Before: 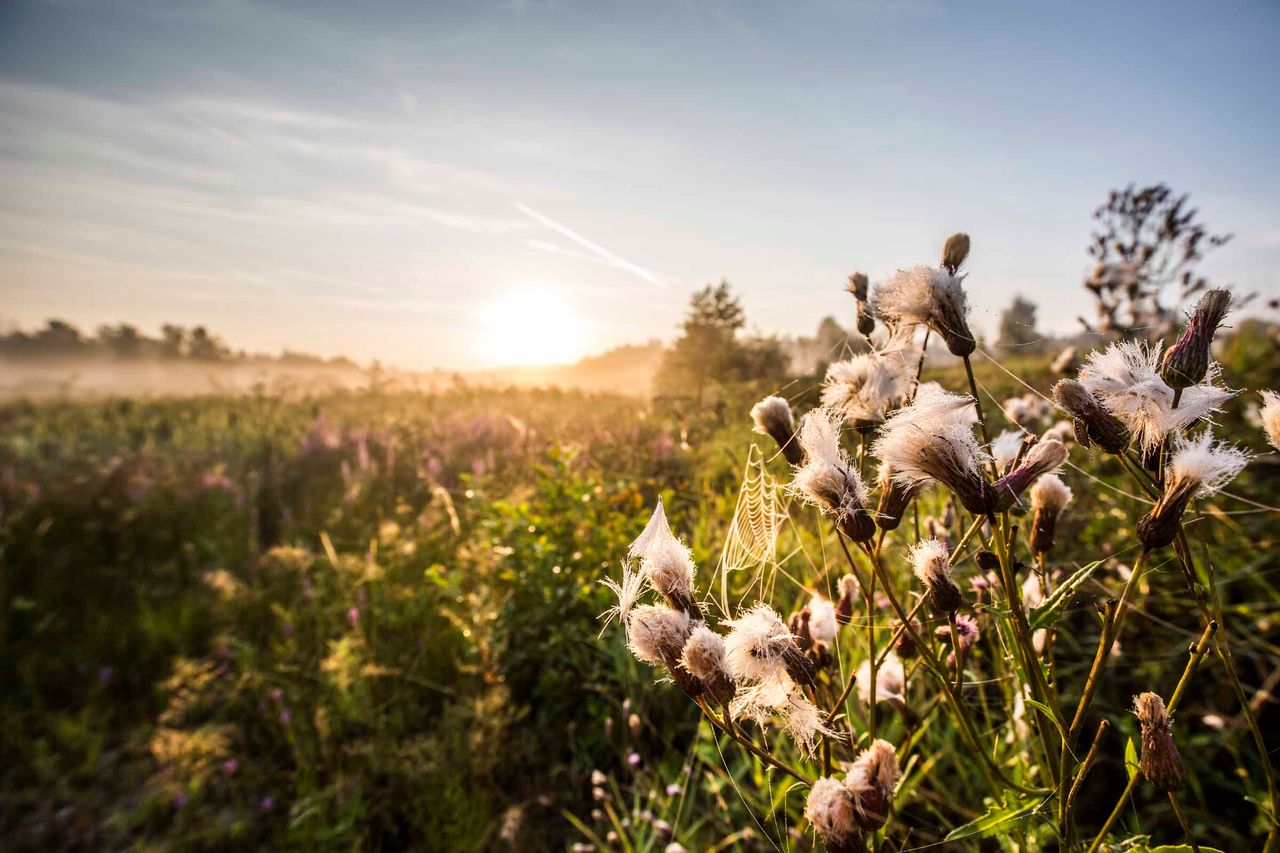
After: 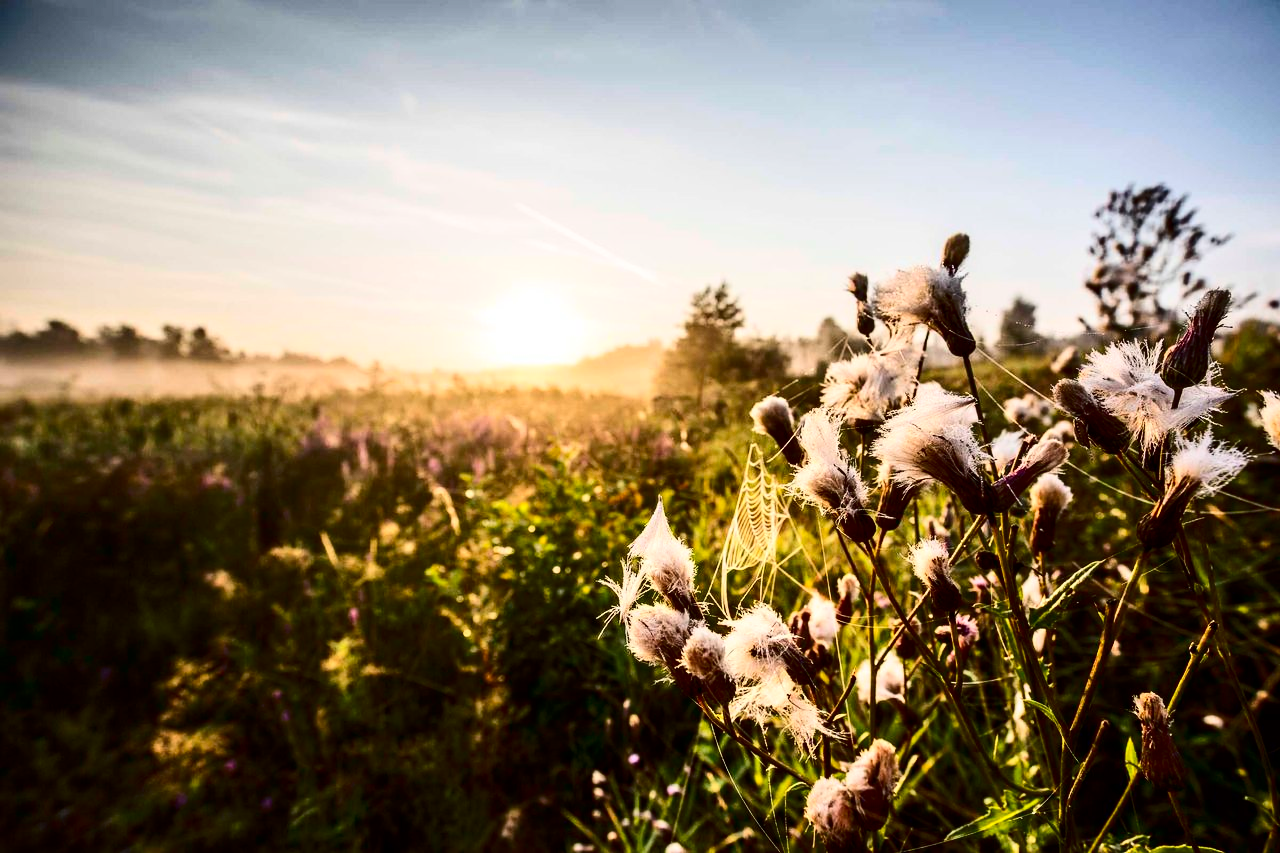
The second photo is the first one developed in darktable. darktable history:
contrast brightness saturation: contrast 0.317, brightness -0.078, saturation 0.171
